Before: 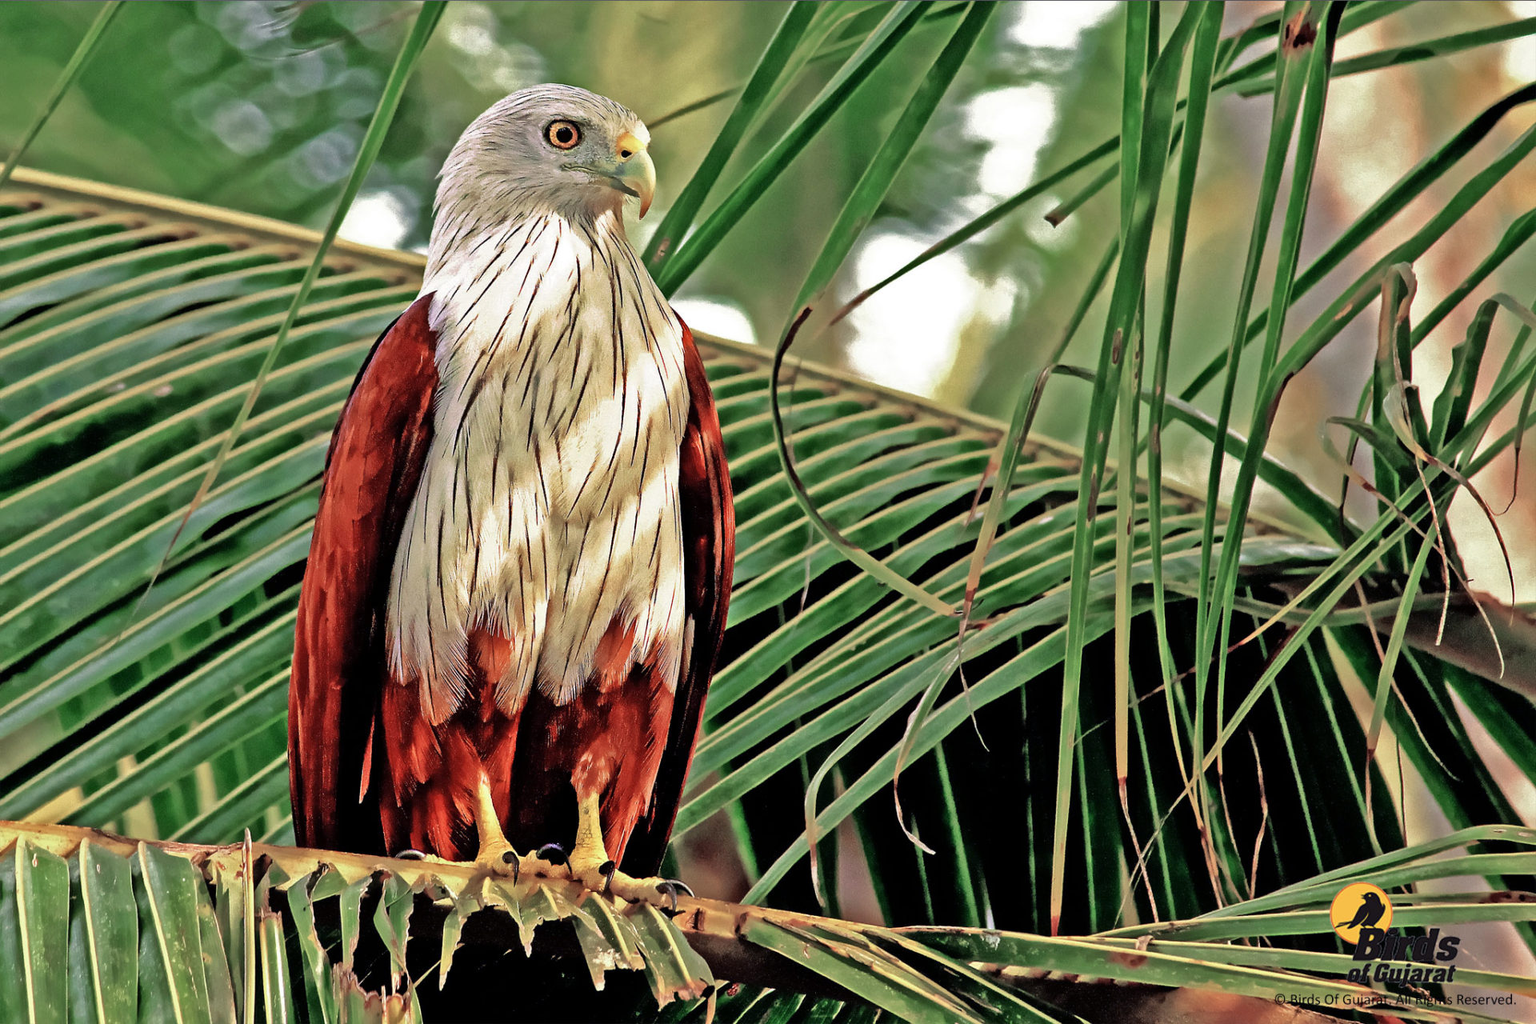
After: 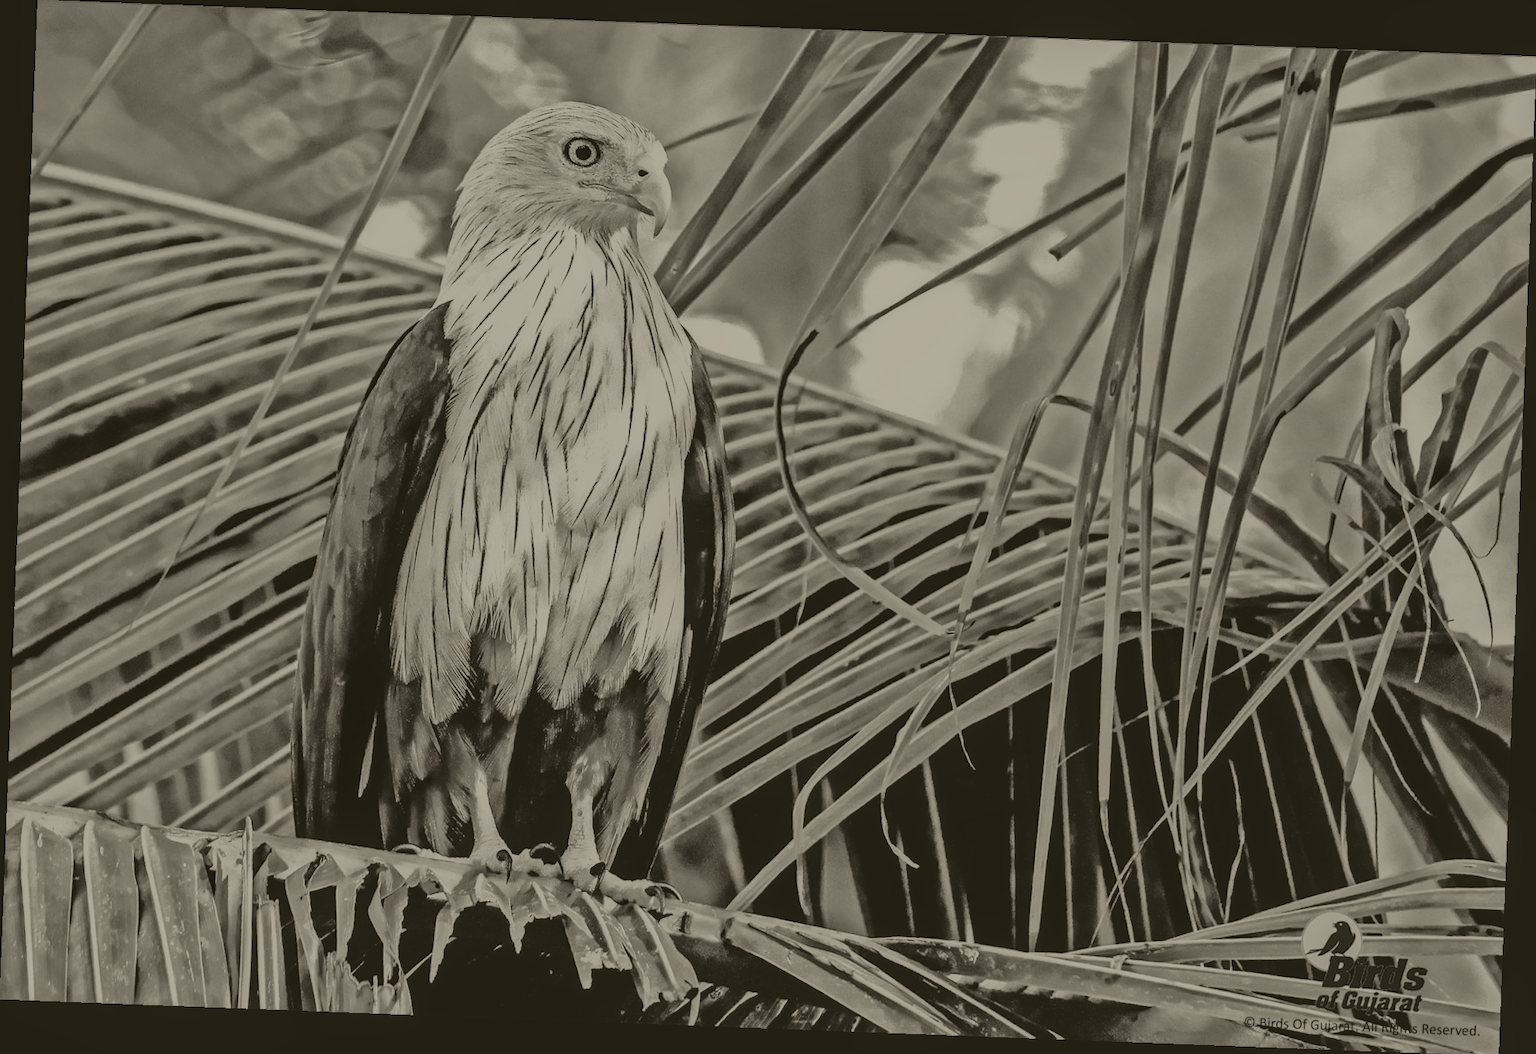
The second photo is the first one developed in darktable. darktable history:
colorize: hue 41.44°, saturation 22%, source mix 60%, lightness 10.61%
rotate and perspective: rotation 2.17°, automatic cropping off
base curve: curves: ch0 [(0, 0) (0.028, 0.03) (0.121, 0.232) (0.46, 0.748) (0.859, 0.968) (1, 1)]
local contrast: on, module defaults
